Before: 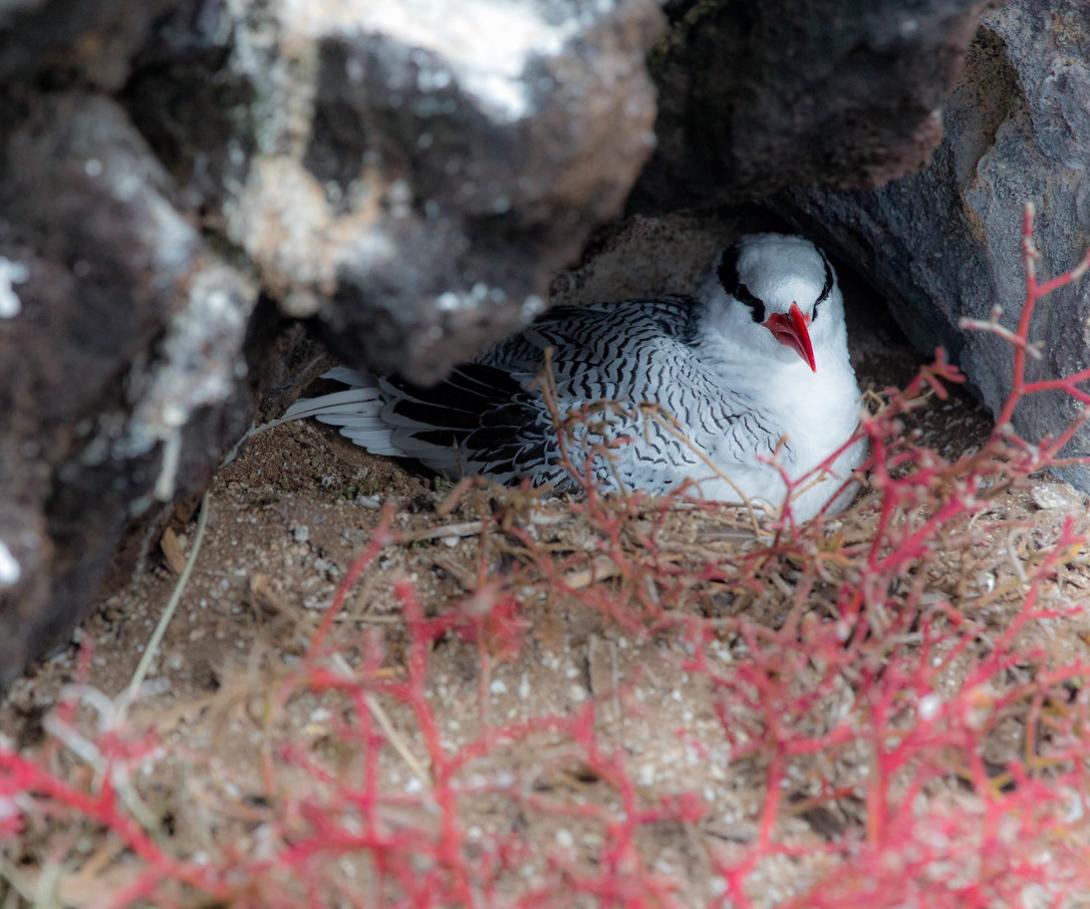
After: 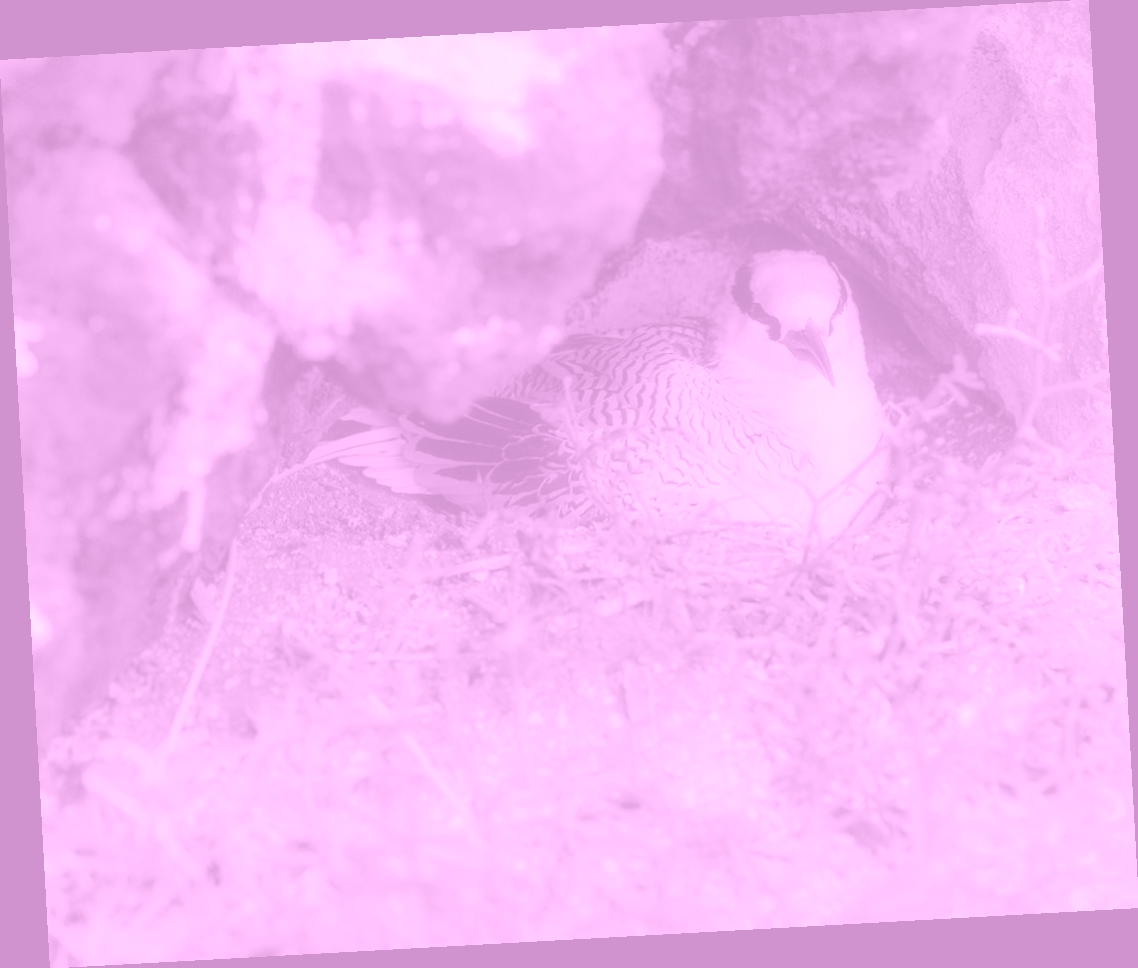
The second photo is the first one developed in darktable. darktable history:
rotate and perspective: rotation -3.18°, automatic cropping off
colorize: hue 331.2°, saturation 75%, source mix 30.28%, lightness 70.52%, version 1
haze removal: strength -0.1, adaptive false
contrast brightness saturation: contrast 0.07, brightness 0.08, saturation 0.18
shadows and highlights: shadows 60, highlights -60
